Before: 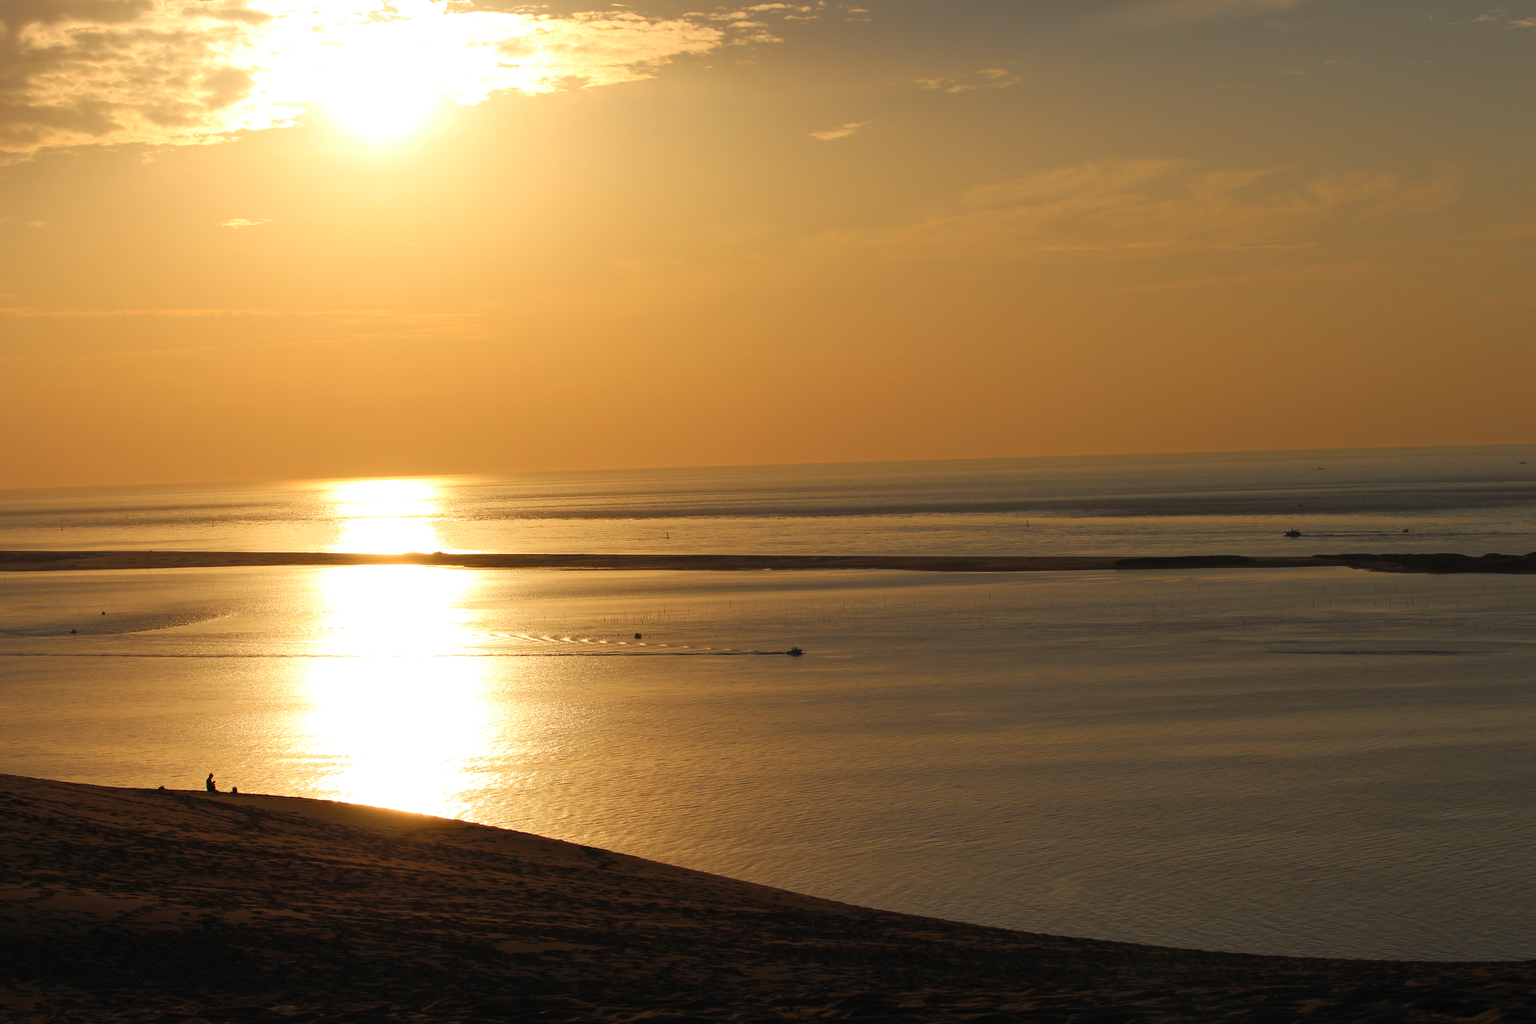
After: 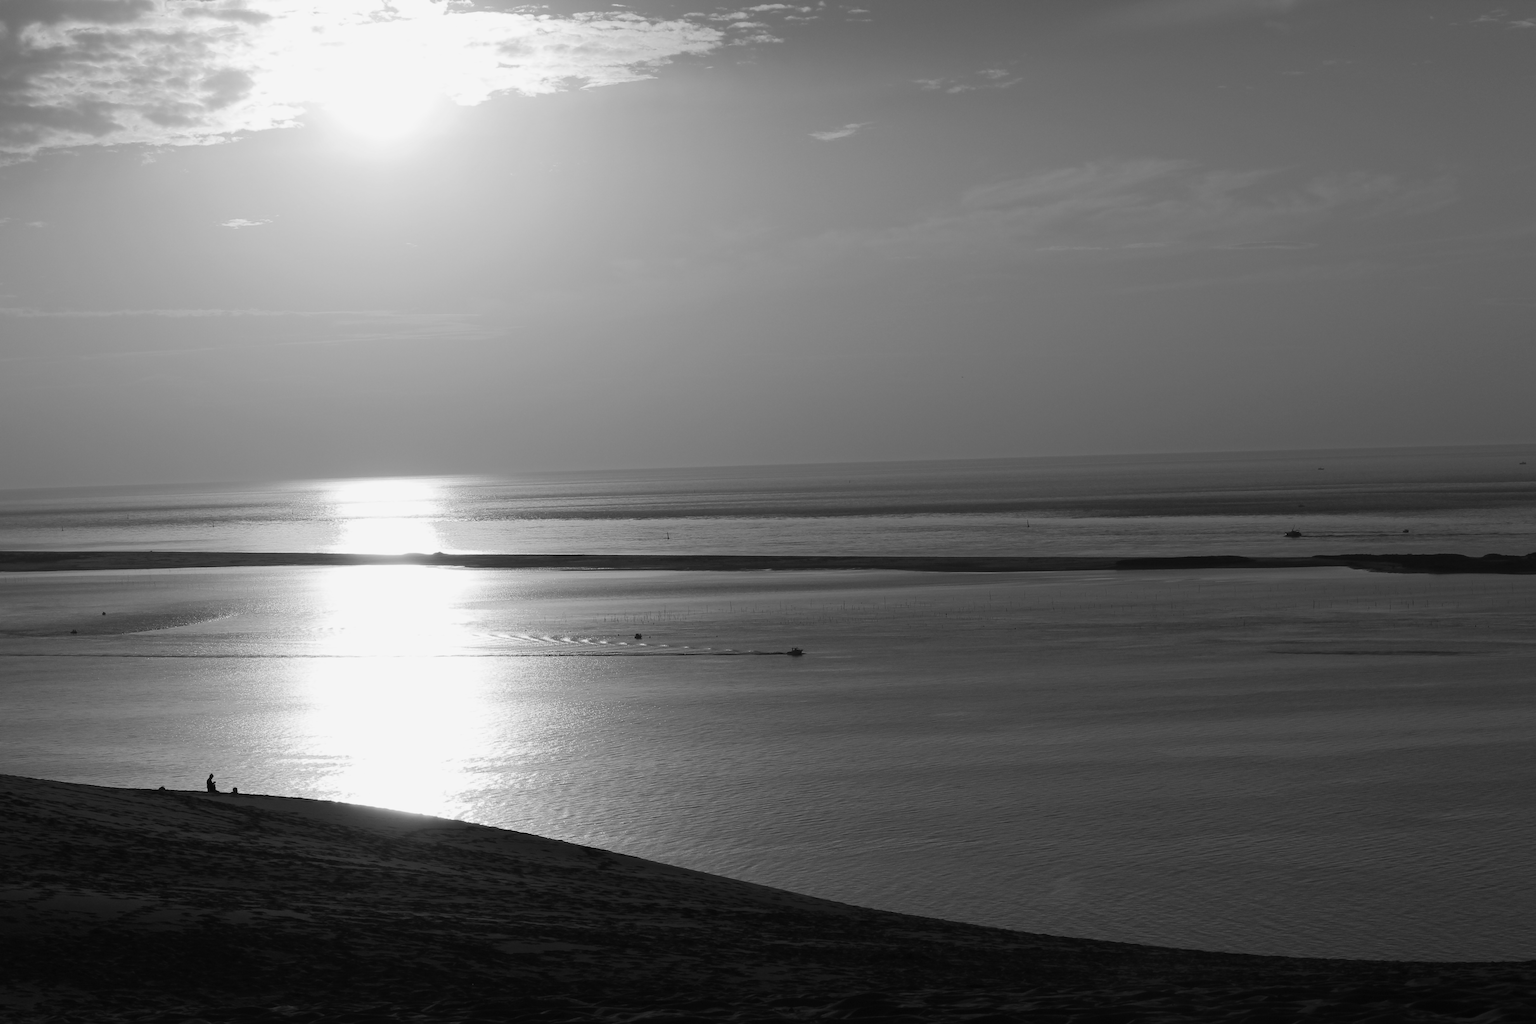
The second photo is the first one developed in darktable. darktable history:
color calibration: output gray [0.28, 0.41, 0.31, 0], x 0.33, y 0.343, temperature 5661.38 K
